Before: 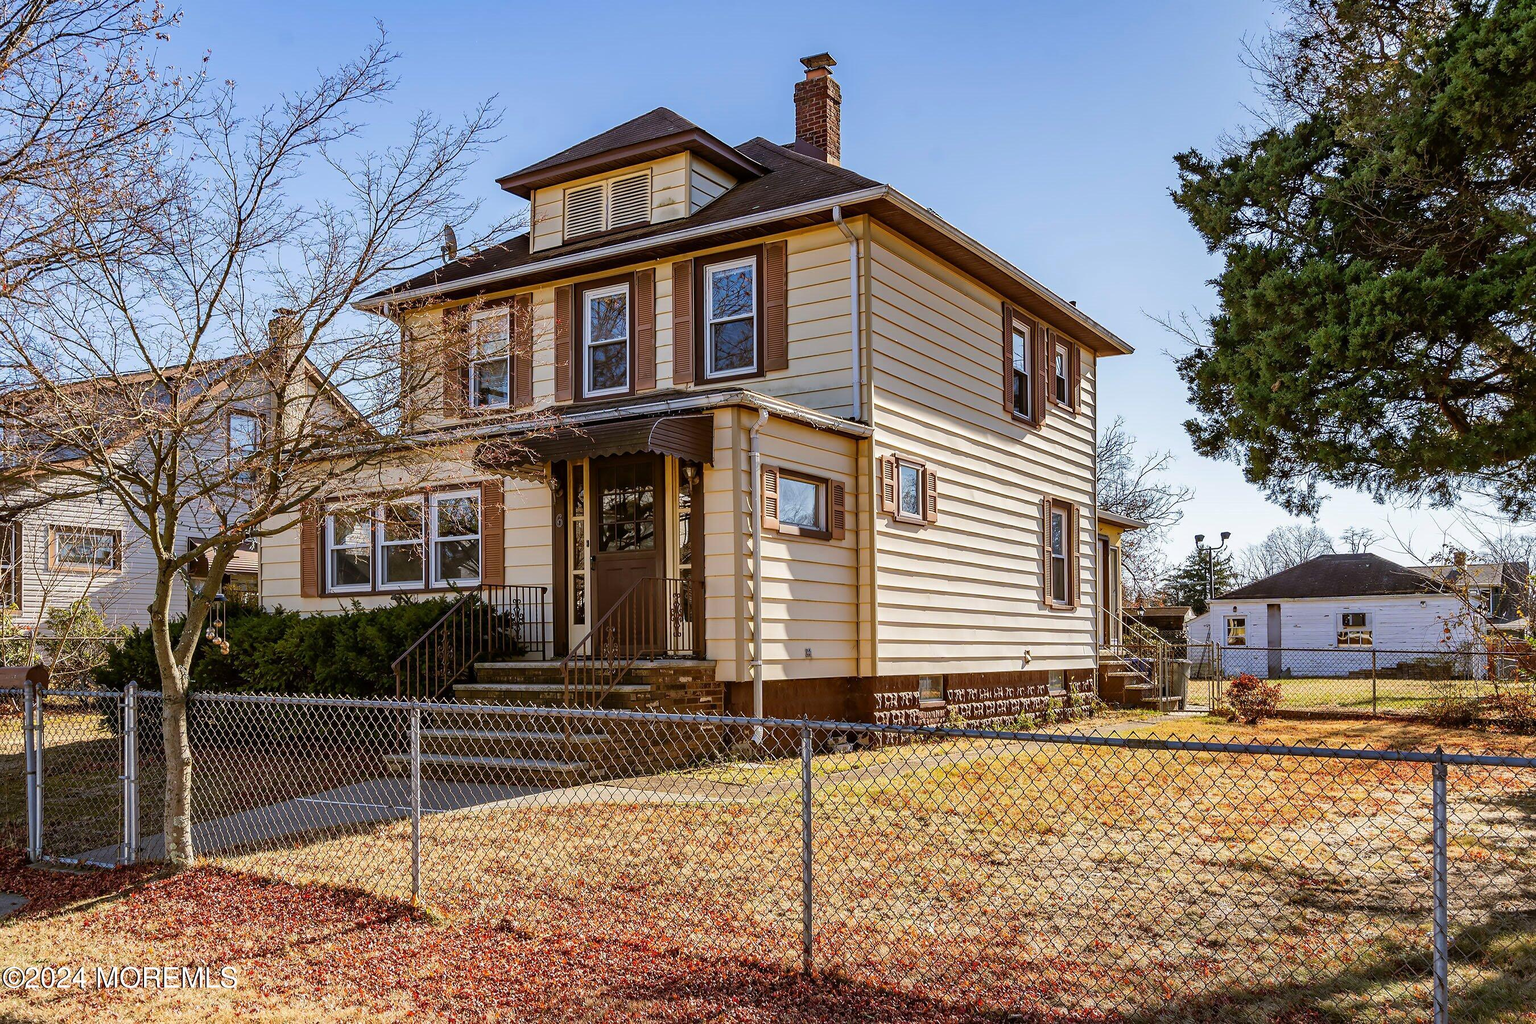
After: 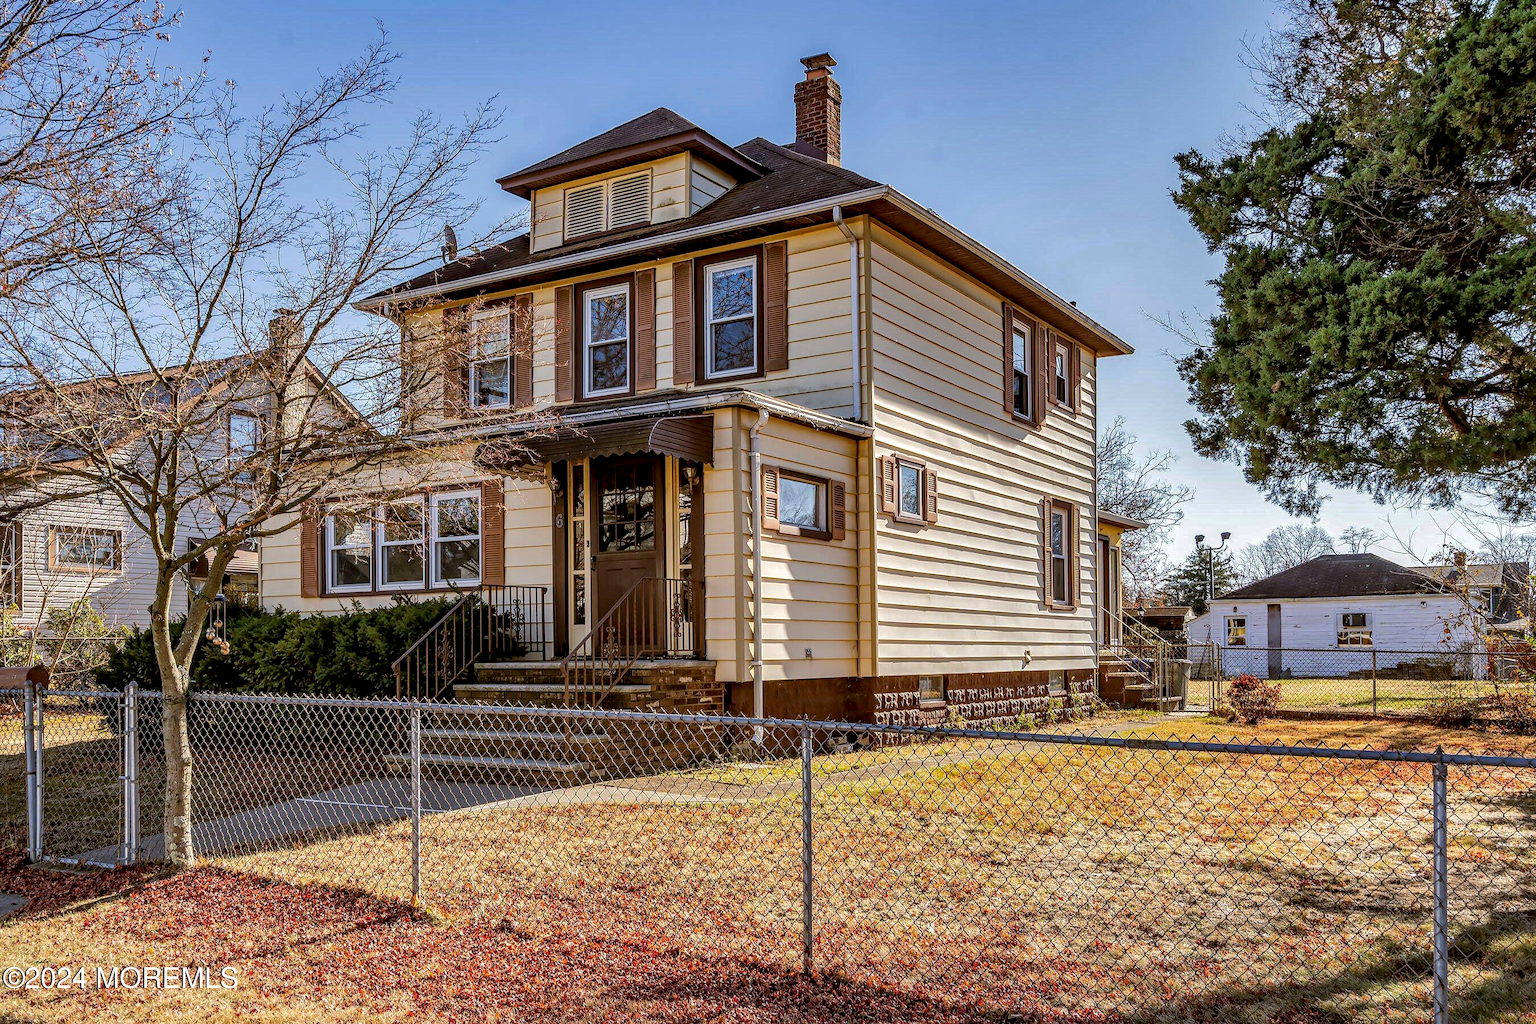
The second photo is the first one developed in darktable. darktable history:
local contrast: detail 150%
shadows and highlights: shadows 40.24, highlights -59.91
